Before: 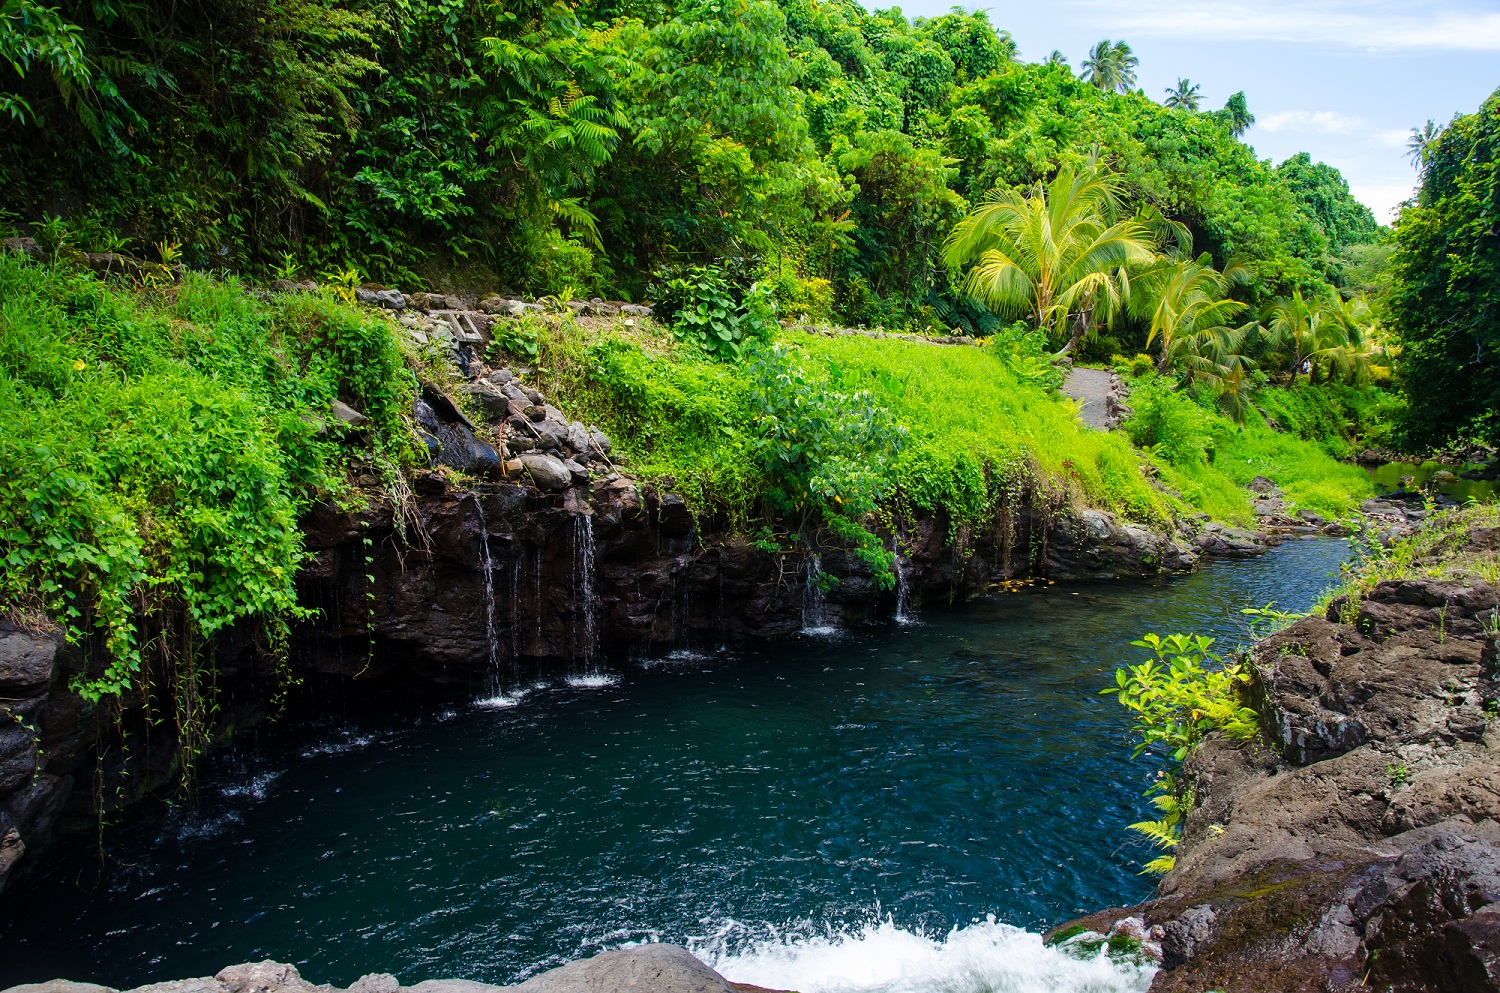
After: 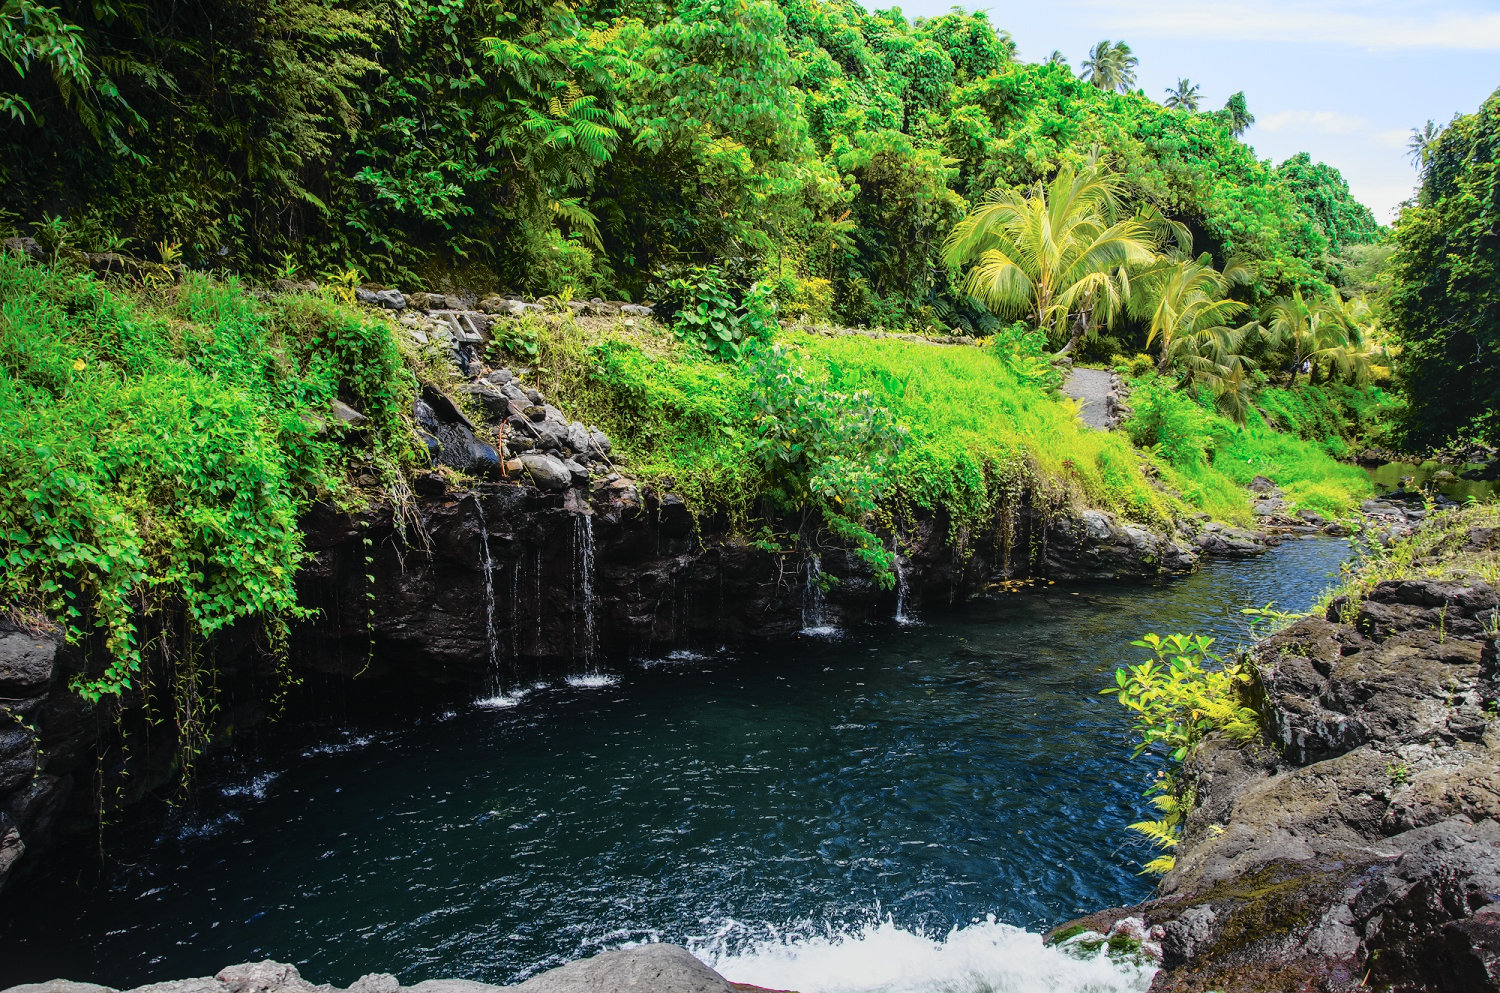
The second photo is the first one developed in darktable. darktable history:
local contrast: detail 110%
tone curve: curves: ch0 [(0, 0.009) (0.105, 0.08) (0.195, 0.18) (0.283, 0.316) (0.384, 0.434) (0.485, 0.531) (0.638, 0.69) (0.81, 0.872) (1, 0.977)]; ch1 [(0, 0) (0.161, 0.092) (0.35, 0.33) (0.379, 0.401) (0.456, 0.469) (0.502, 0.5) (0.525, 0.514) (0.586, 0.617) (0.635, 0.655) (1, 1)]; ch2 [(0, 0) (0.371, 0.362) (0.437, 0.437) (0.48, 0.49) (0.53, 0.515) (0.56, 0.571) (0.622, 0.606) (1, 1)], color space Lab, independent channels, preserve colors none
